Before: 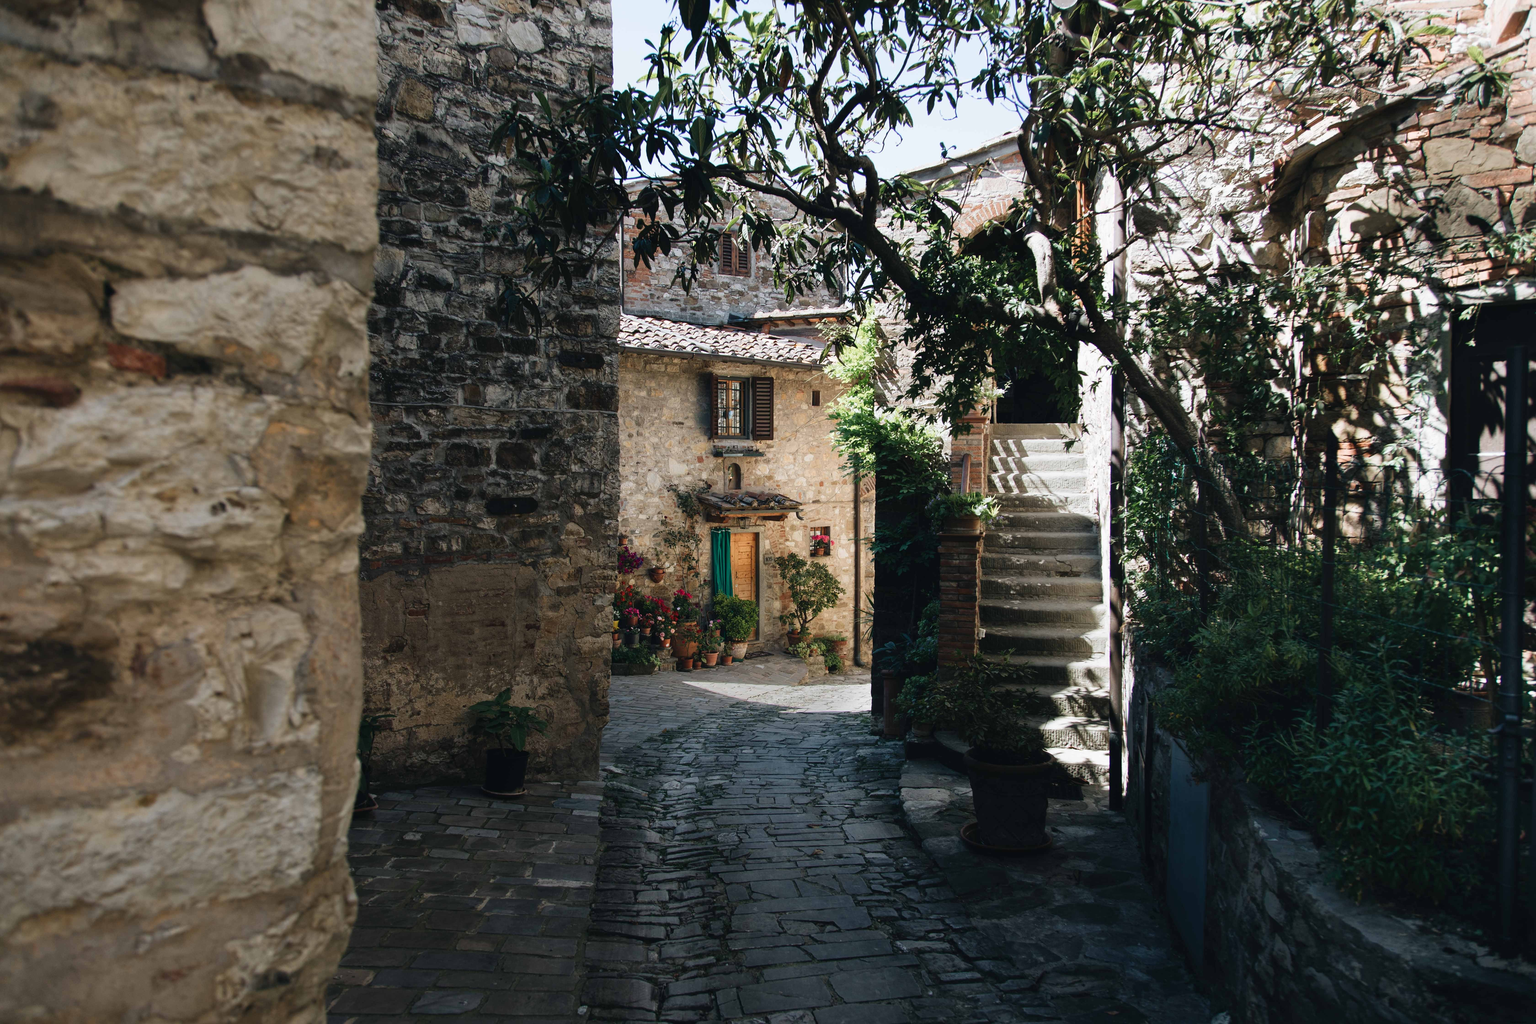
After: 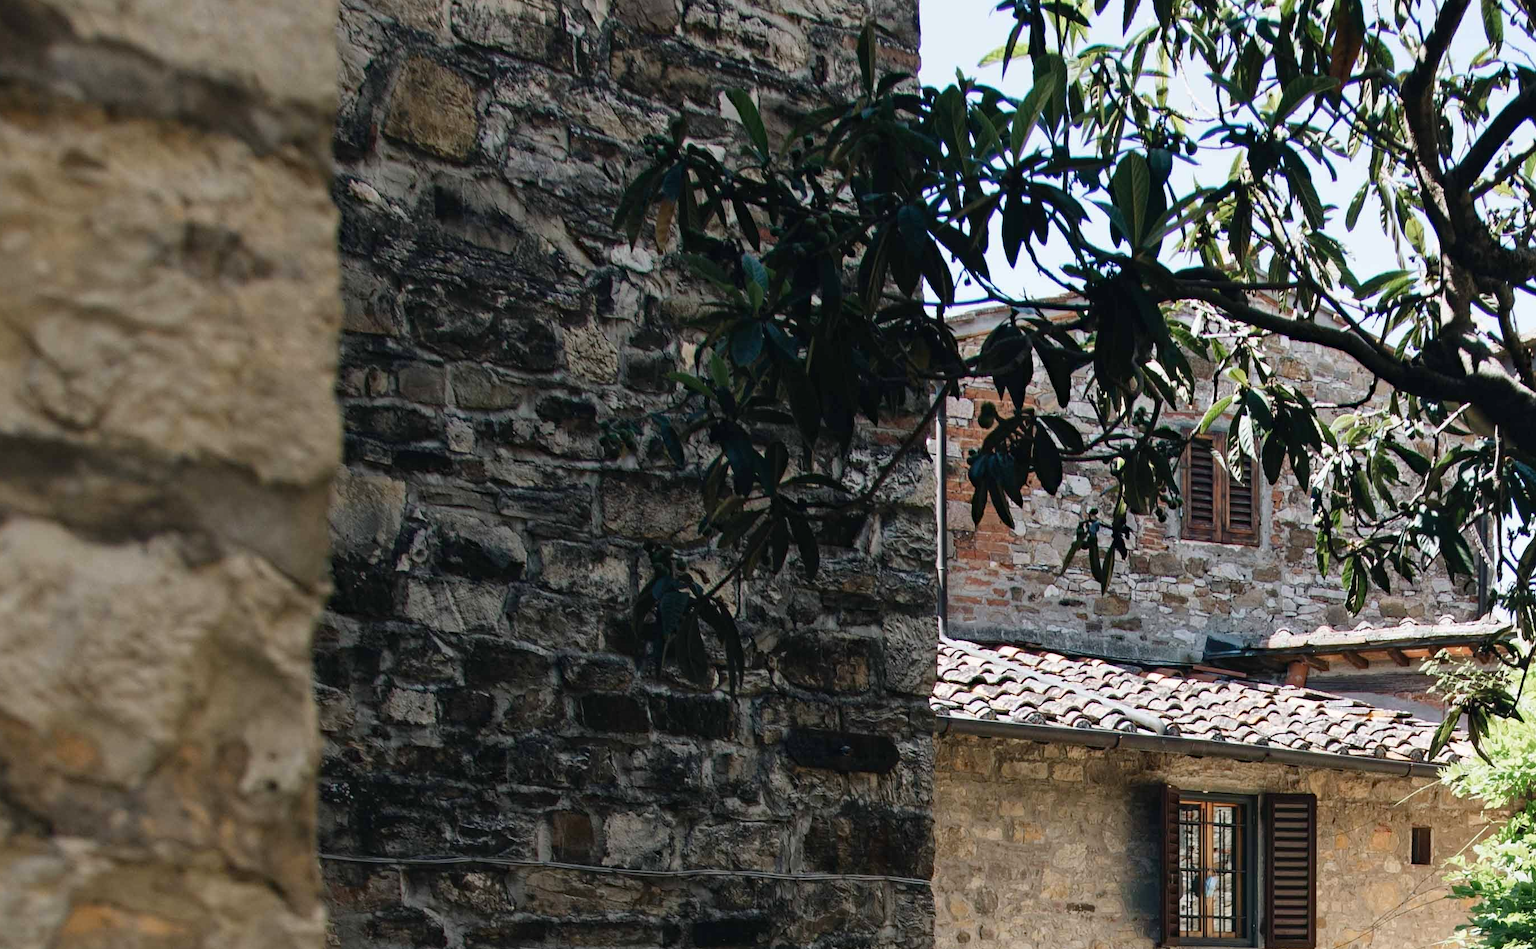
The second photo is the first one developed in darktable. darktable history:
haze removal: adaptive false
crop: left 15.656%, top 5.453%, right 43.826%, bottom 56.968%
